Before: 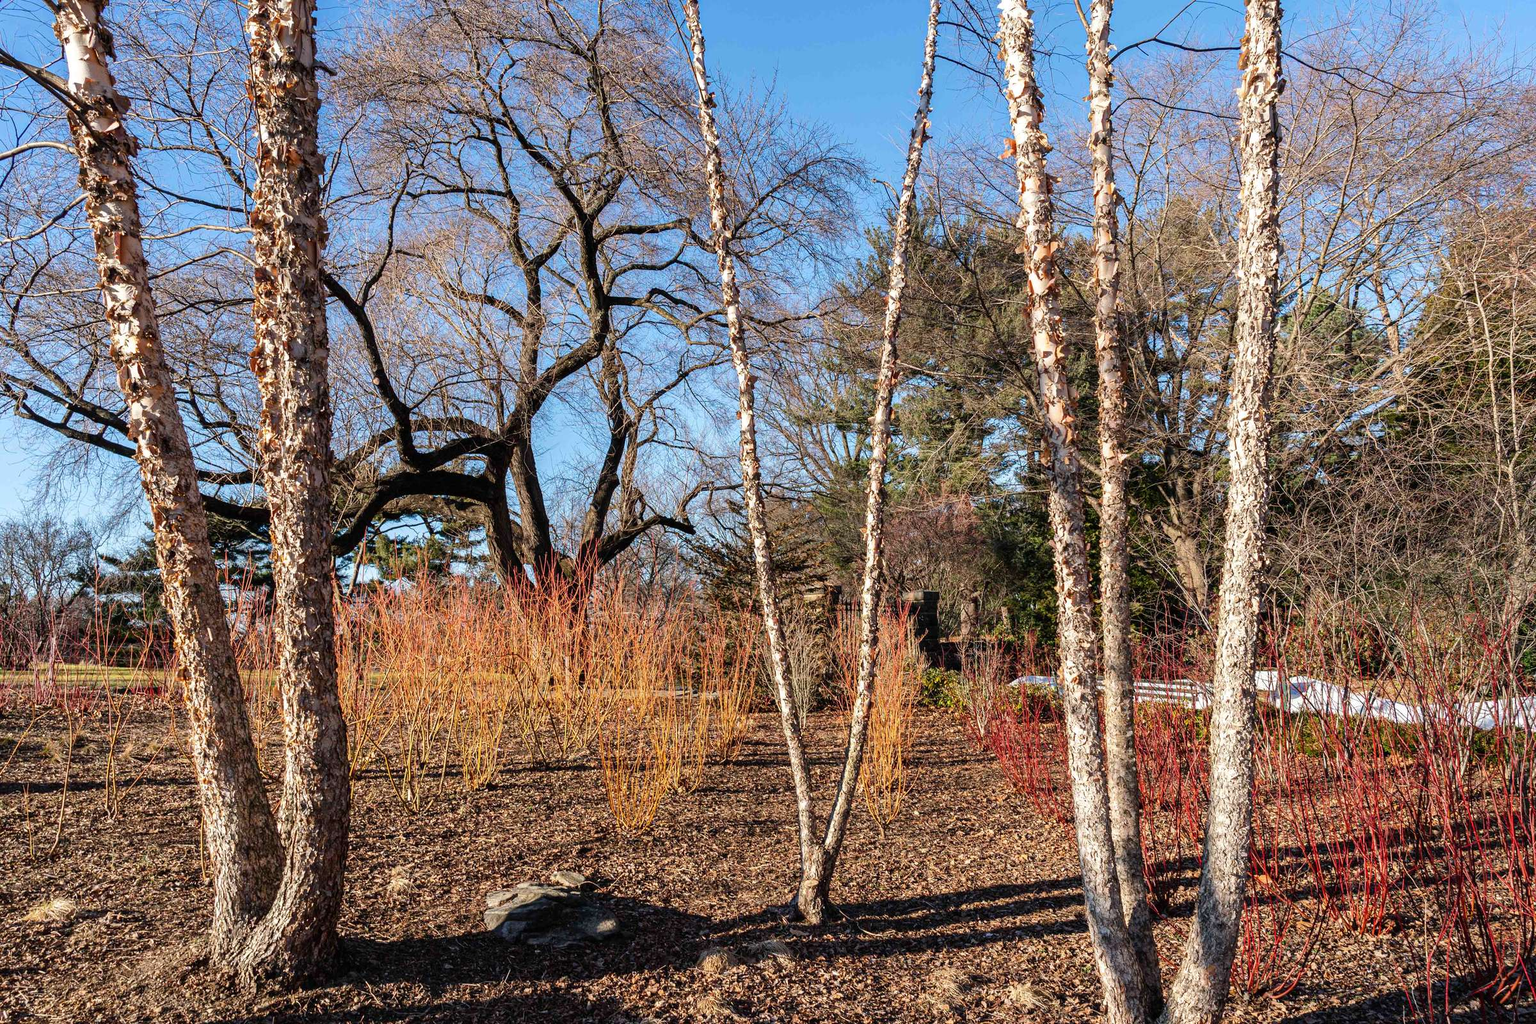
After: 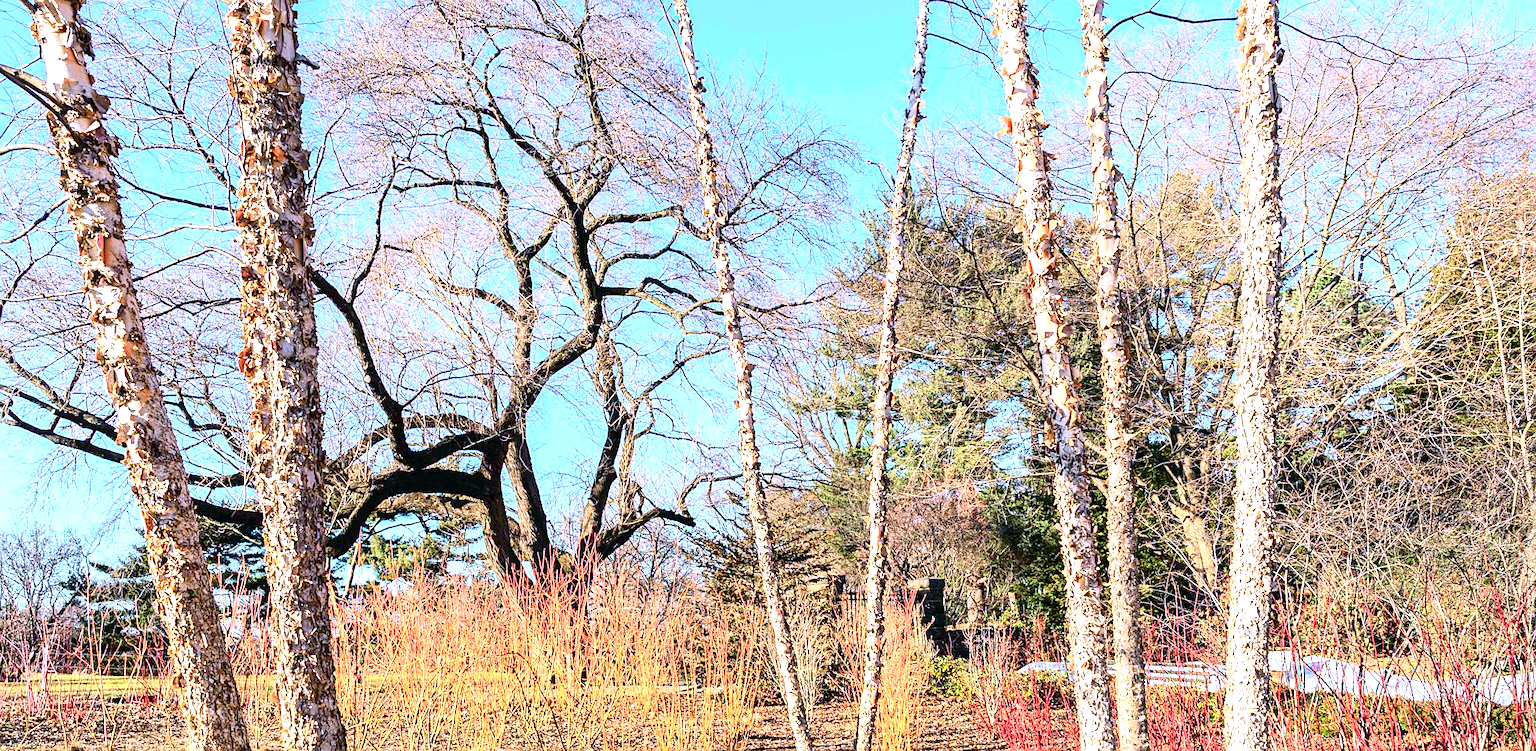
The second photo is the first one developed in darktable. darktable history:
rotate and perspective: rotation -1.42°, crop left 0.016, crop right 0.984, crop top 0.035, crop bottom 0.965
exposure: black level correction 0, exposure 1.2 EV, compensate highlight preservation false
crop: bottom 24.967%
tone curve: curves: ch0 [(0, 0) (0.114, 0.083) (0.291, 0.3) (0.447, 0.535) (0.602, 0.712) (0.772, 0.864) (0.999, 0.978)]; ch1 [(0, 0) (0.389, 0.352) (0.458, 0.433) (0.486, 0.474) (0.509, 0.505) (0.535, 0.541) (0.555, 0.557) (0.677, 0.724) (1, 1)]; ch2 [(0, 0) (0.369, 0.388) (0.449, 0.431) (0.501, 0.5) (0.528, 0.552) (0.561, 0.596) (0.697, 0.721) (1, 1)], color space Lab, independent channels, preserve colors none
sharpen: on, module defaults
white balance: red 0.967, blue 1.119, emerald 0.756
